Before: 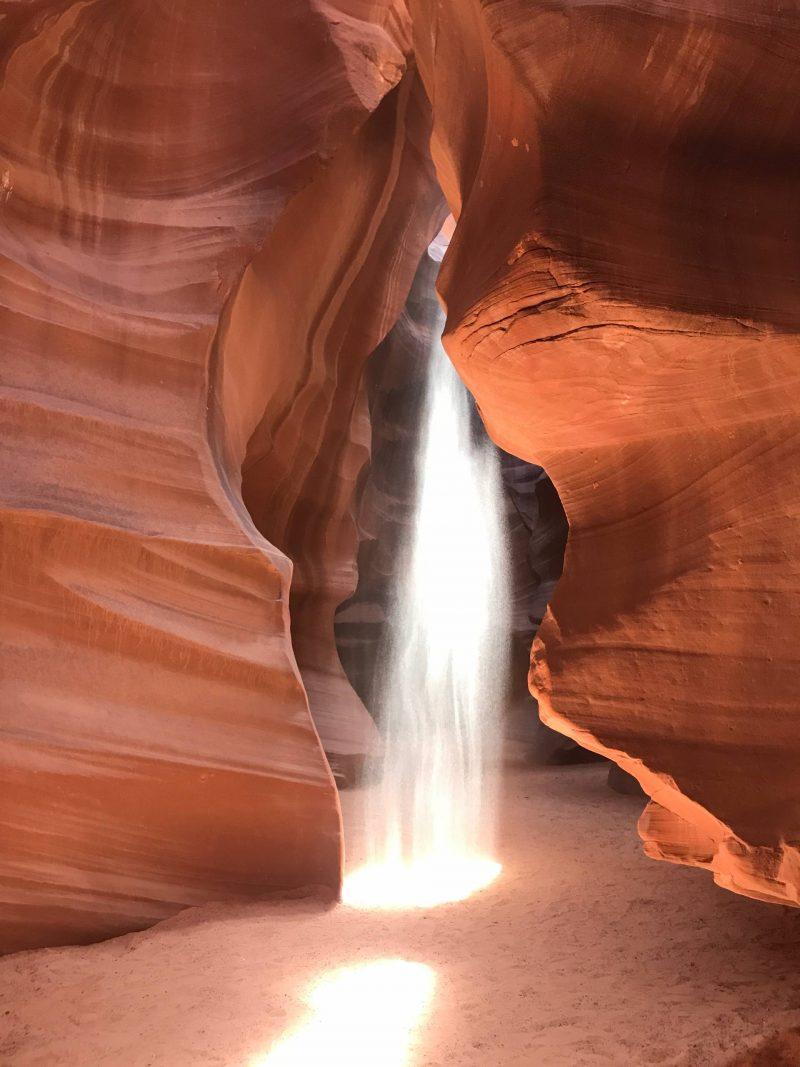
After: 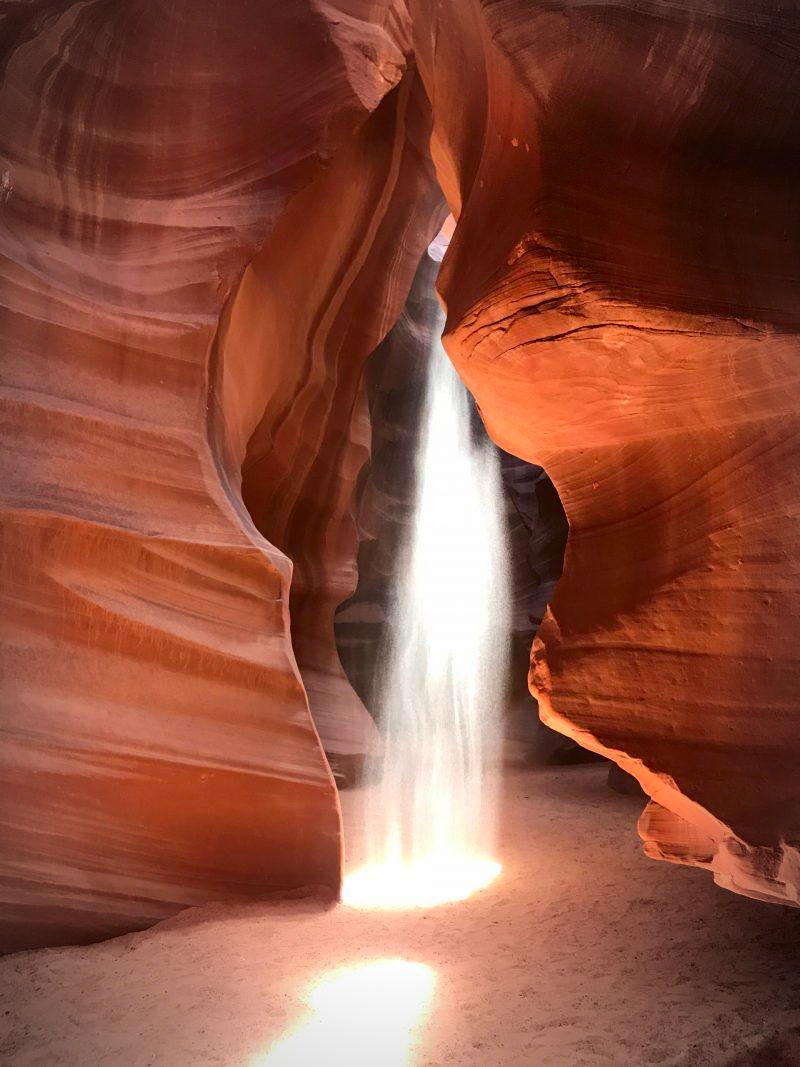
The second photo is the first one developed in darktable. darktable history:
vignetting: automatic ratio true
contrast brightness saturation: contrast 0.13, brightness -0.05, saturation 0.16
